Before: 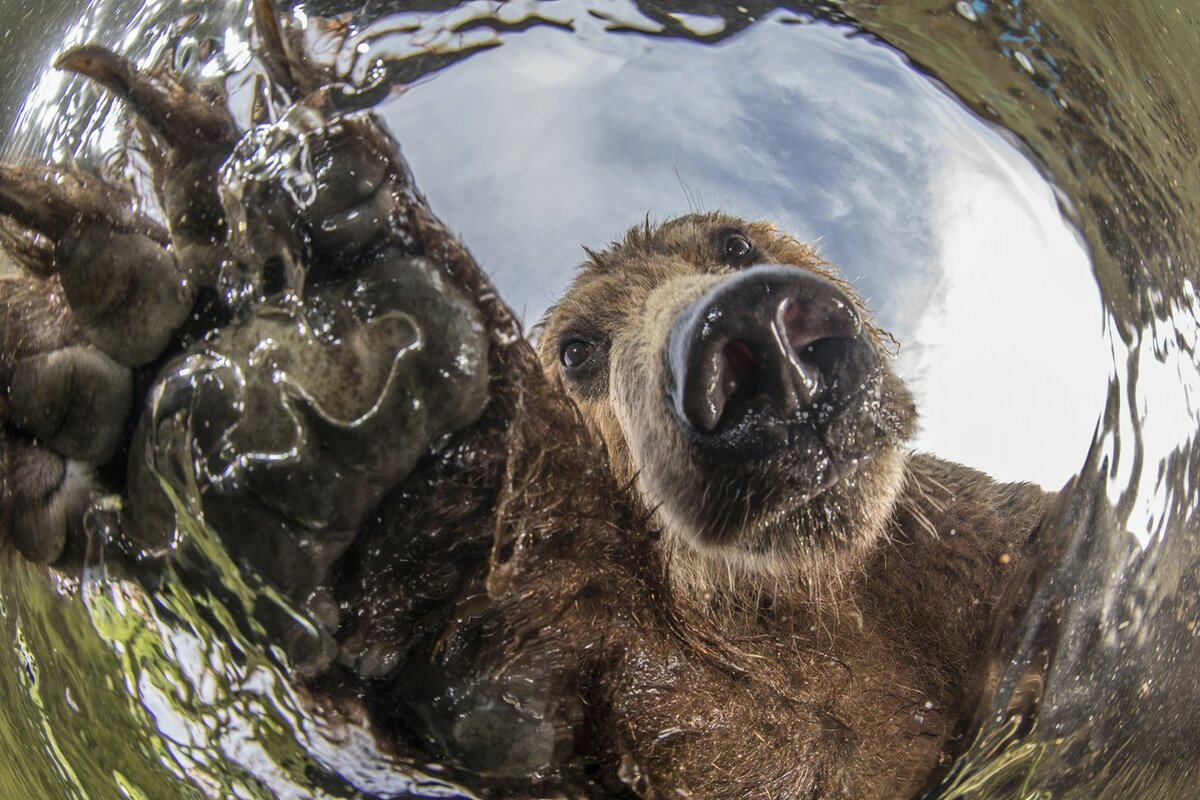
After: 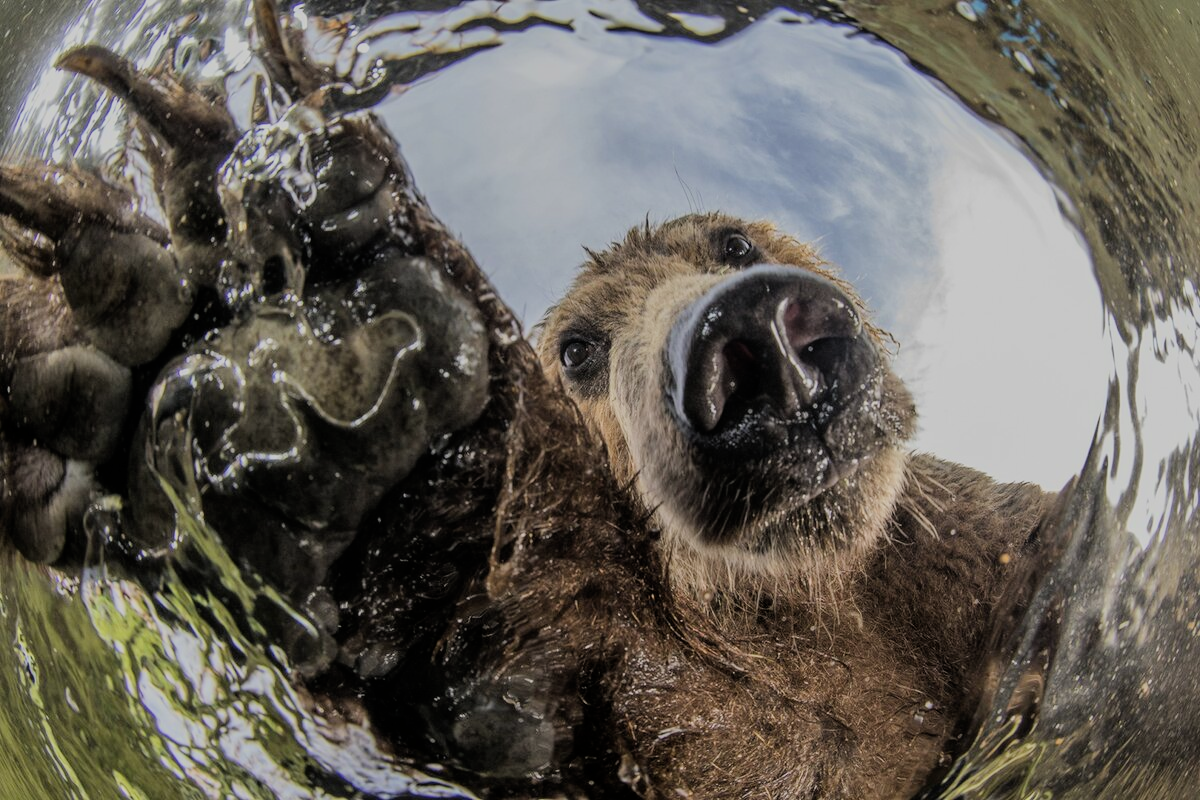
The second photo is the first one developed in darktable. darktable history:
filmic rgb: black relative exposure -6.83 EV, white relative exposure 5.84 EV, threshold 2.98 EV, hardness 2.68, color science v6 (2022), enable highlight reconstruction true
